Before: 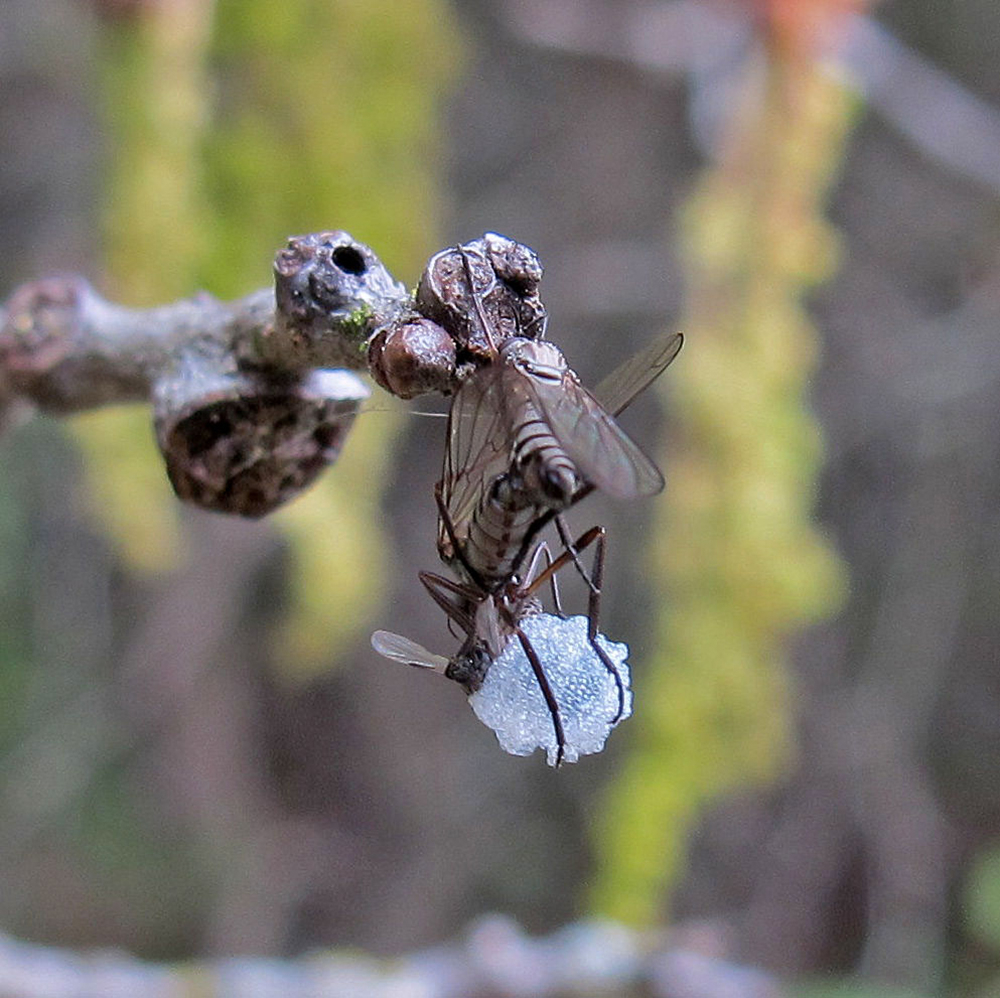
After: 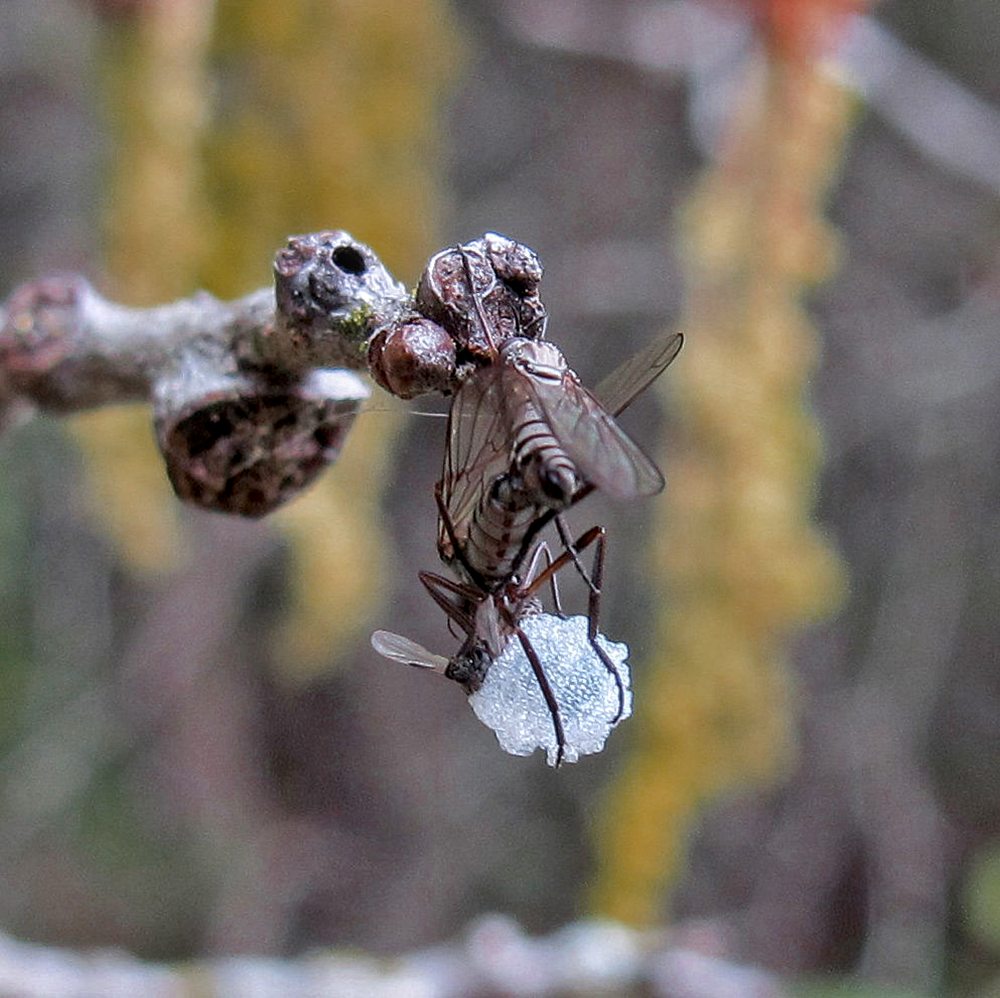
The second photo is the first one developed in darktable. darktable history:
color zones: curves: ch0 [(0, 0.299) (0.25, 0.383) (0.456, 0.352) (0.736, 0.571)]; ch1 [(0, 0.63) (0.151, 0.568) (0.254, 0.416) (0.47, 0.558) (0.732, 0.37) (0.909, 0.492)]; ch2 [(0.004, 0.604) (0.158, 0.443) (0.257, 0.403) (0.761, 0.468)]
local contrast: on, module defaults
